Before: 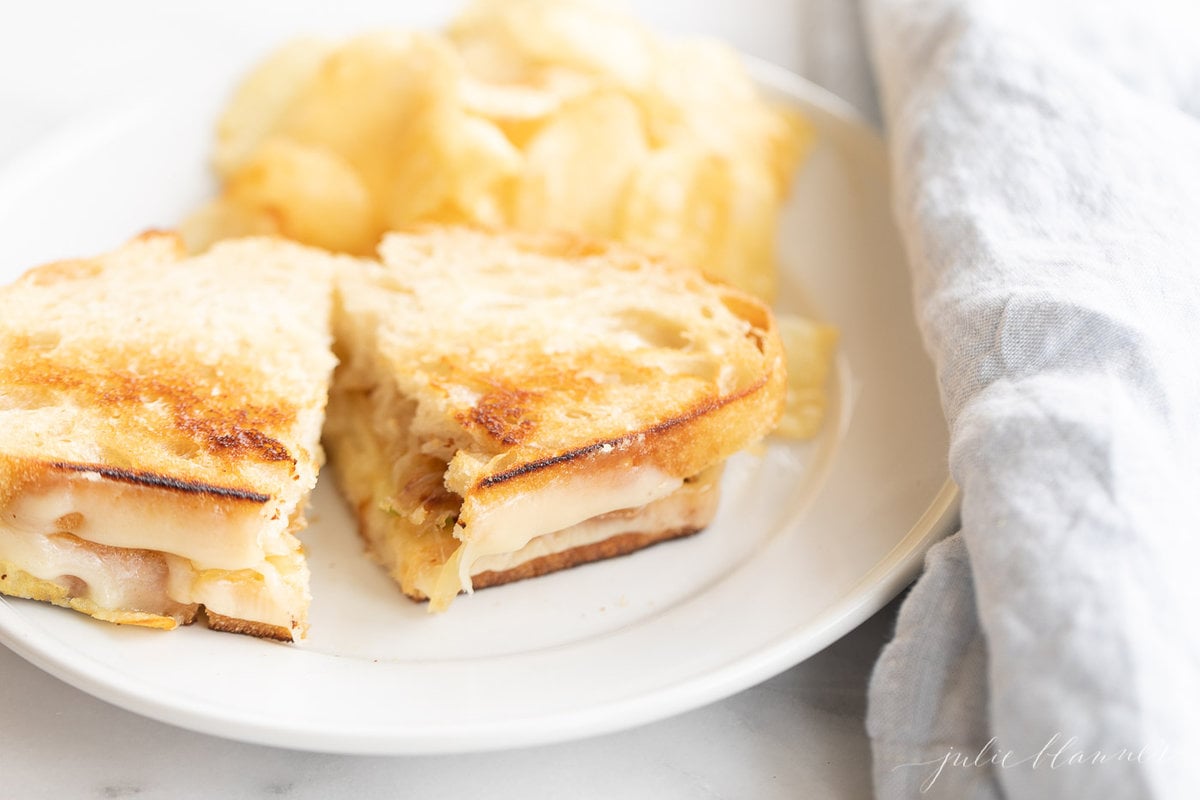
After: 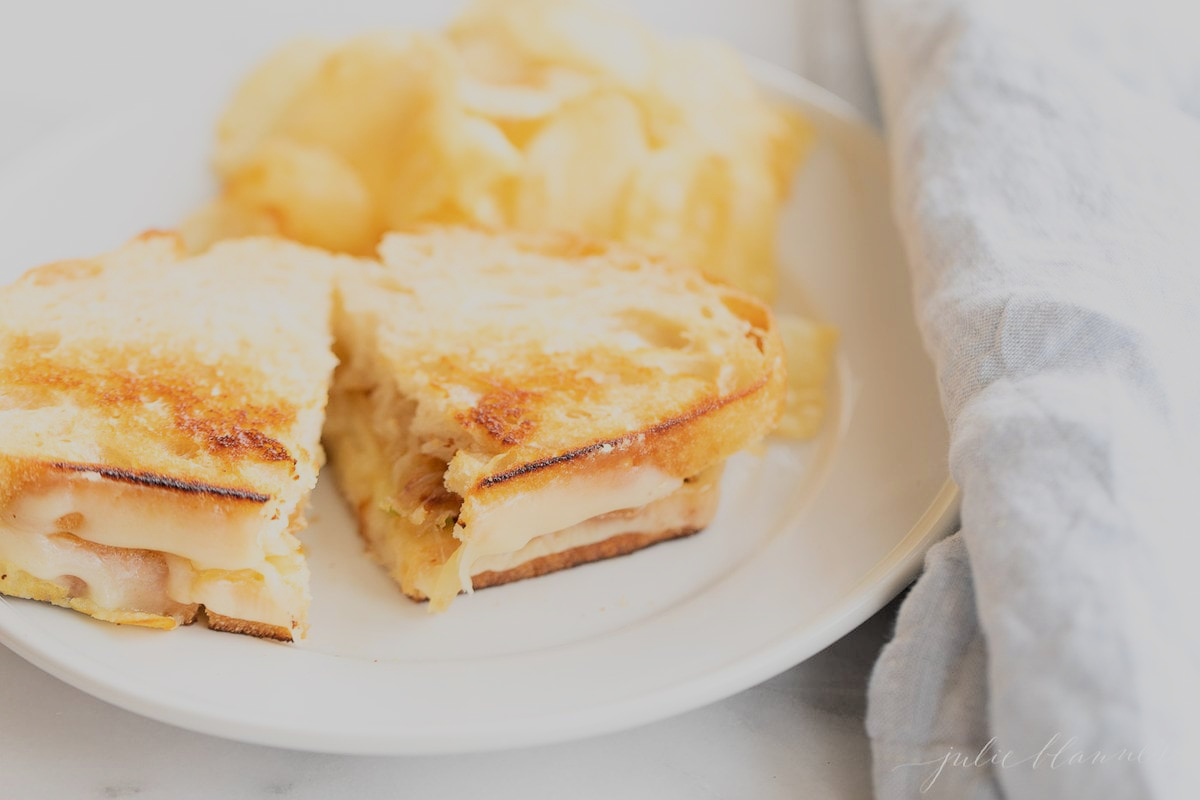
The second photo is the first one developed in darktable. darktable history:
filmic rgb: black relative exposure -7.08 EV, white relative exposure 5.39 EV, hardness 3.03, color science v6 (2022)
